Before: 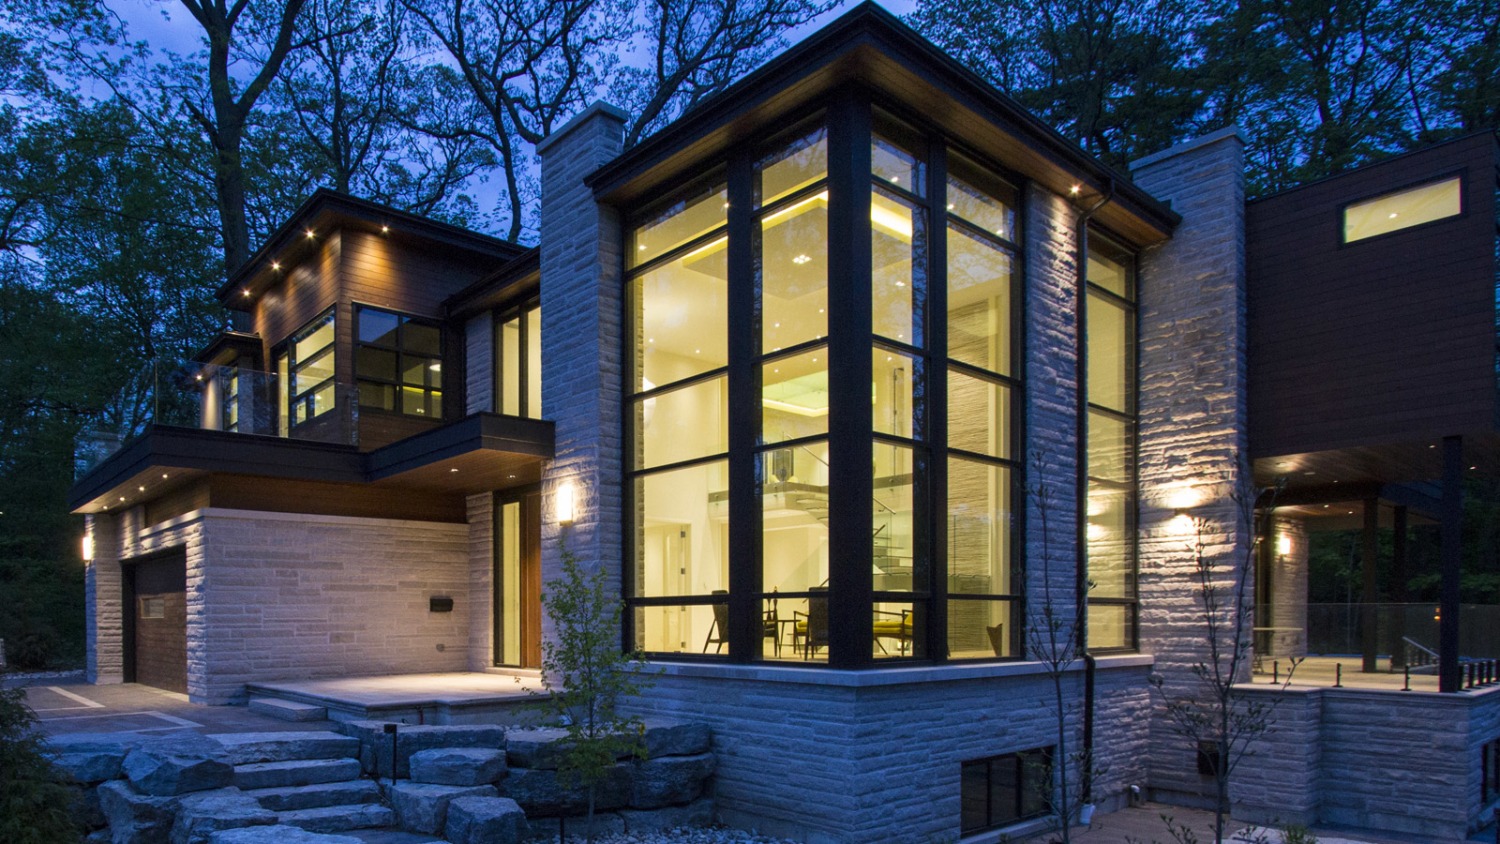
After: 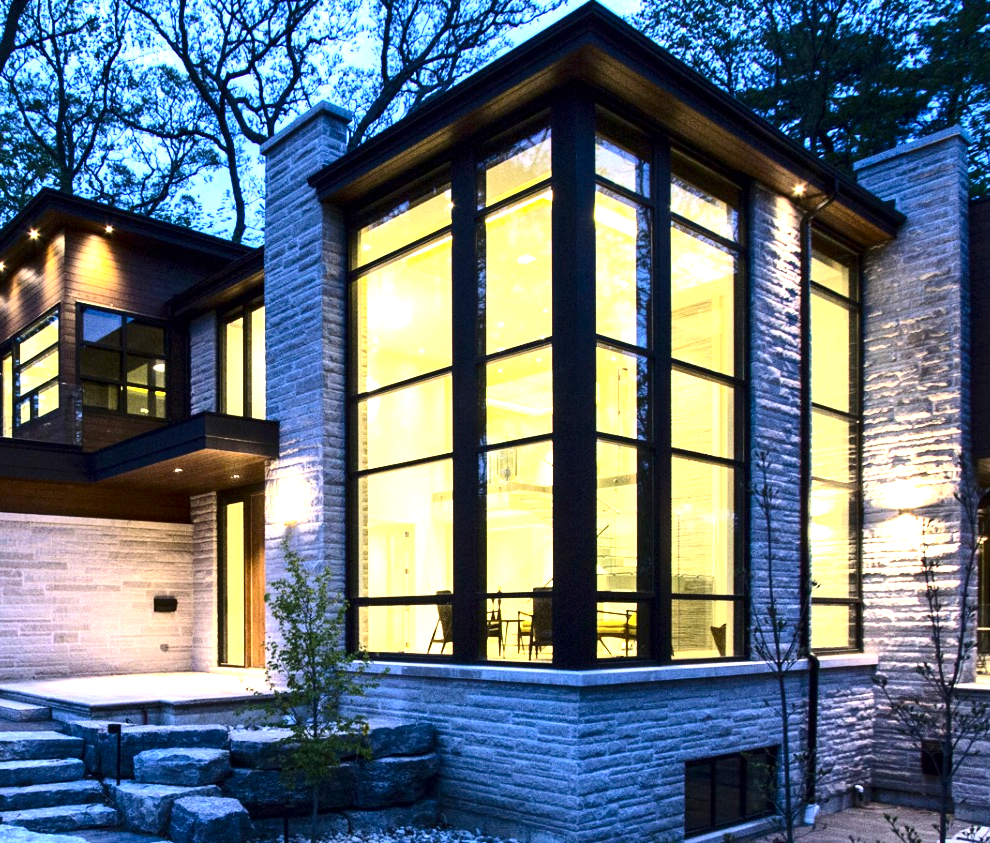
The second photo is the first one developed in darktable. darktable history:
contrast brightness saturation: contrast 0.28
levels: levels [0, 0.476, 0.951]
local contrast: mode bilateral grid, contrast 20, coarseness 50, detail 120%, midtone range 0.2
crop and rotate: left 18.442%, right 15.508%
tone equalizer: -8 EV -0.417 EV, -7 EV -0.389 EV, -6 EV -0.333 EV, -5 EV -0.222 EV, -3 EV 0.222 EV, -2 EV 0.333 EV, -1 EV 0.389 EV, +0 EV 0.417 EV, edges refinement/feathering 500, mask exposure compensation -1.57 EV, preserve details no
exposure: black level correction 0, exposure 1.1 EV, compensate exposure bias true, compensate highlight preservation false
